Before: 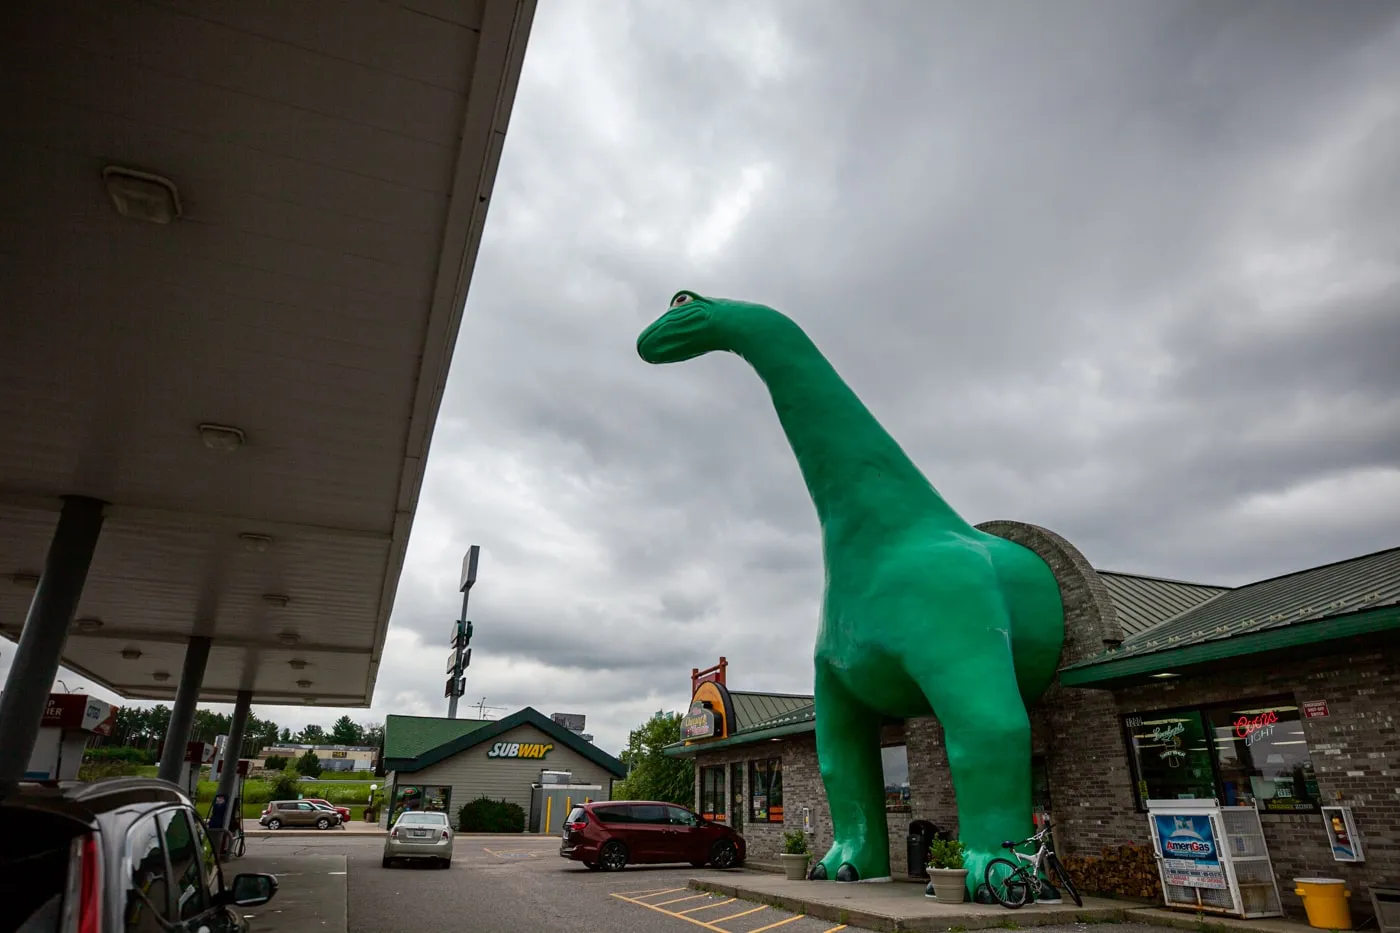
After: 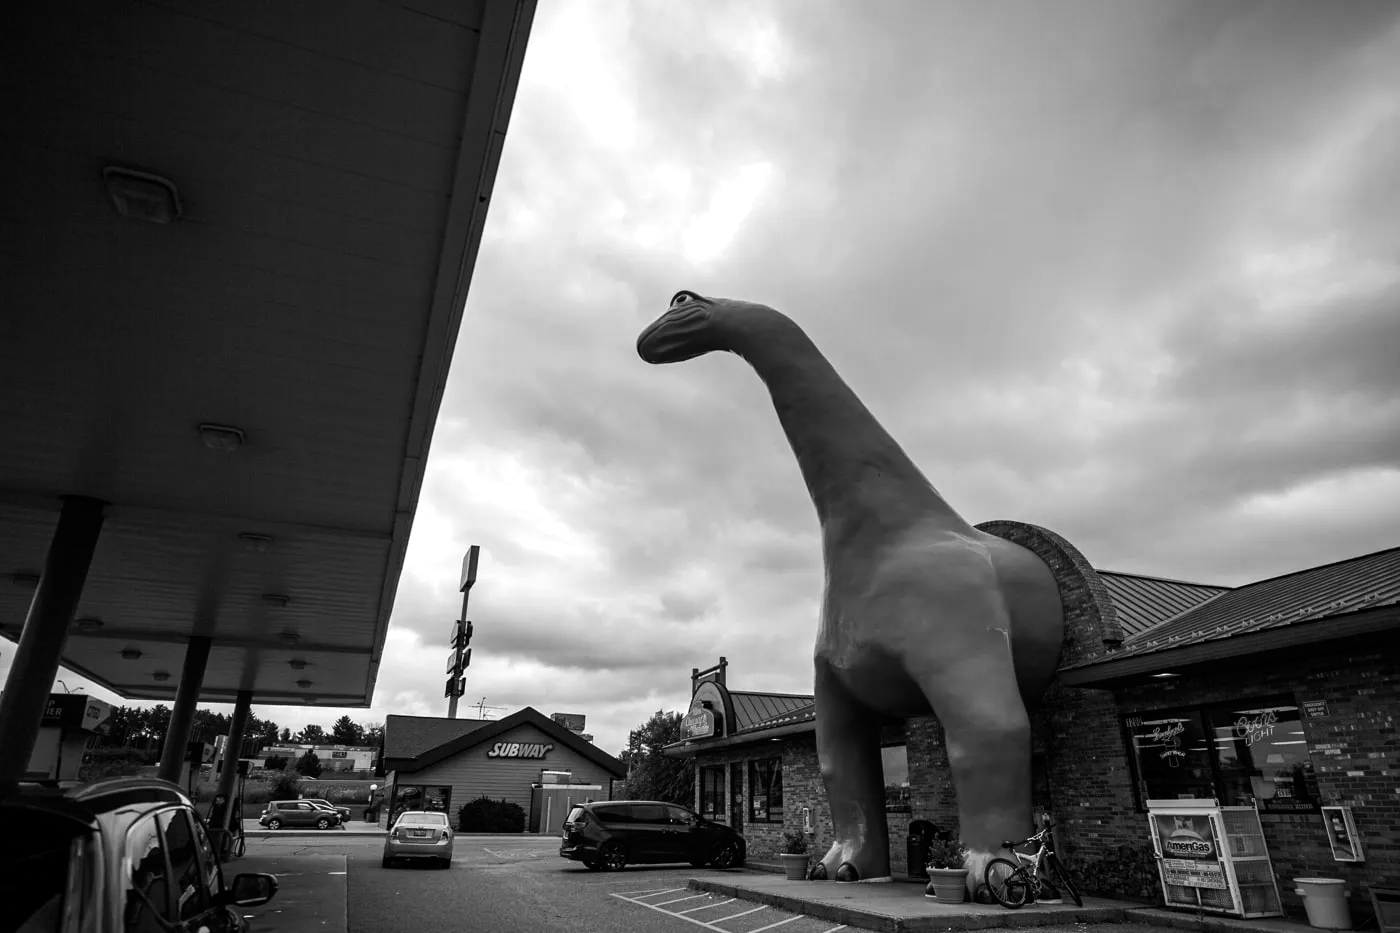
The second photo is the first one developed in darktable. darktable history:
tone equalizer: -8 EV -0.417 EV, -7 EV -0.389 EV, -6 EV -0.333 EV, -5 EV -0.222 EV, -3 EV 0.222 EV, -2 EV 0.333 EV, -1 EV 0.389 EV, +0 EV 0.417 EV, edges refinement/feathering 500, mask exposure compensation -1.57 EV, preserve details no
color calibration: output gray [0.22, 0.42, 0.37, 0], gray › normalize channels true, illuminant same as pipeline (D50), adaptation XYZ, x 0.346, y 0.359, gamut compression 0
contrast brightness saturation: contrast 0.03, brightness -0.04
